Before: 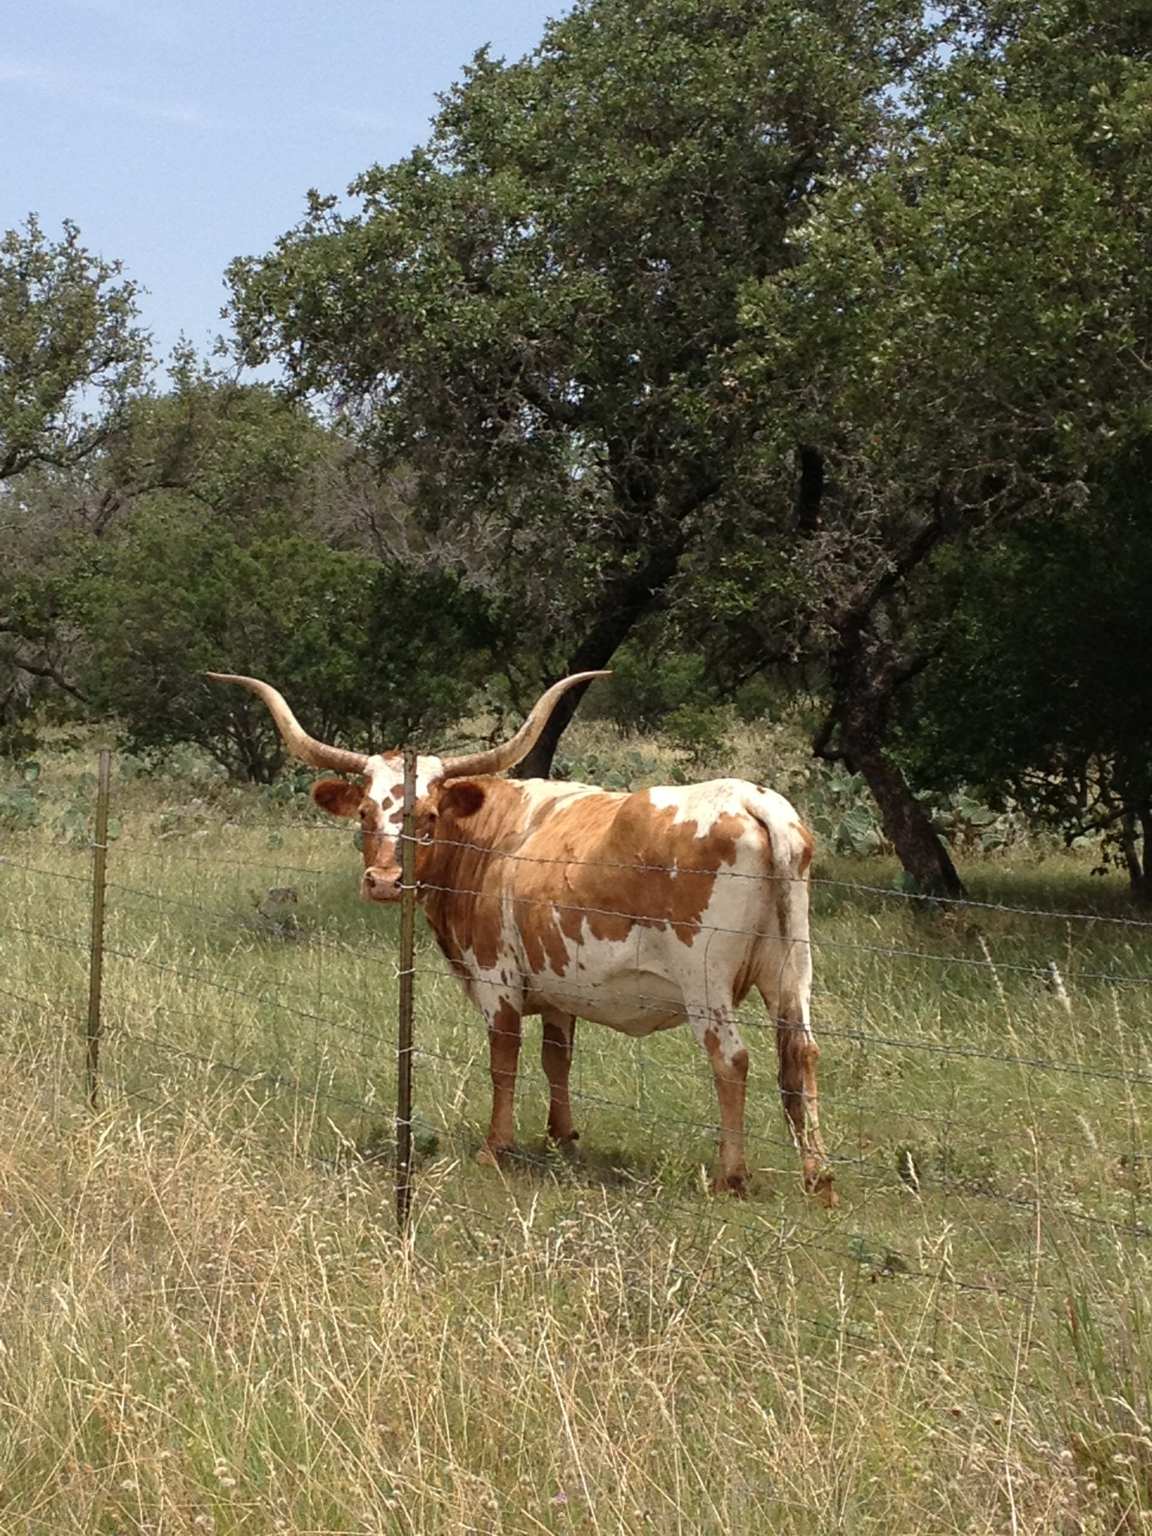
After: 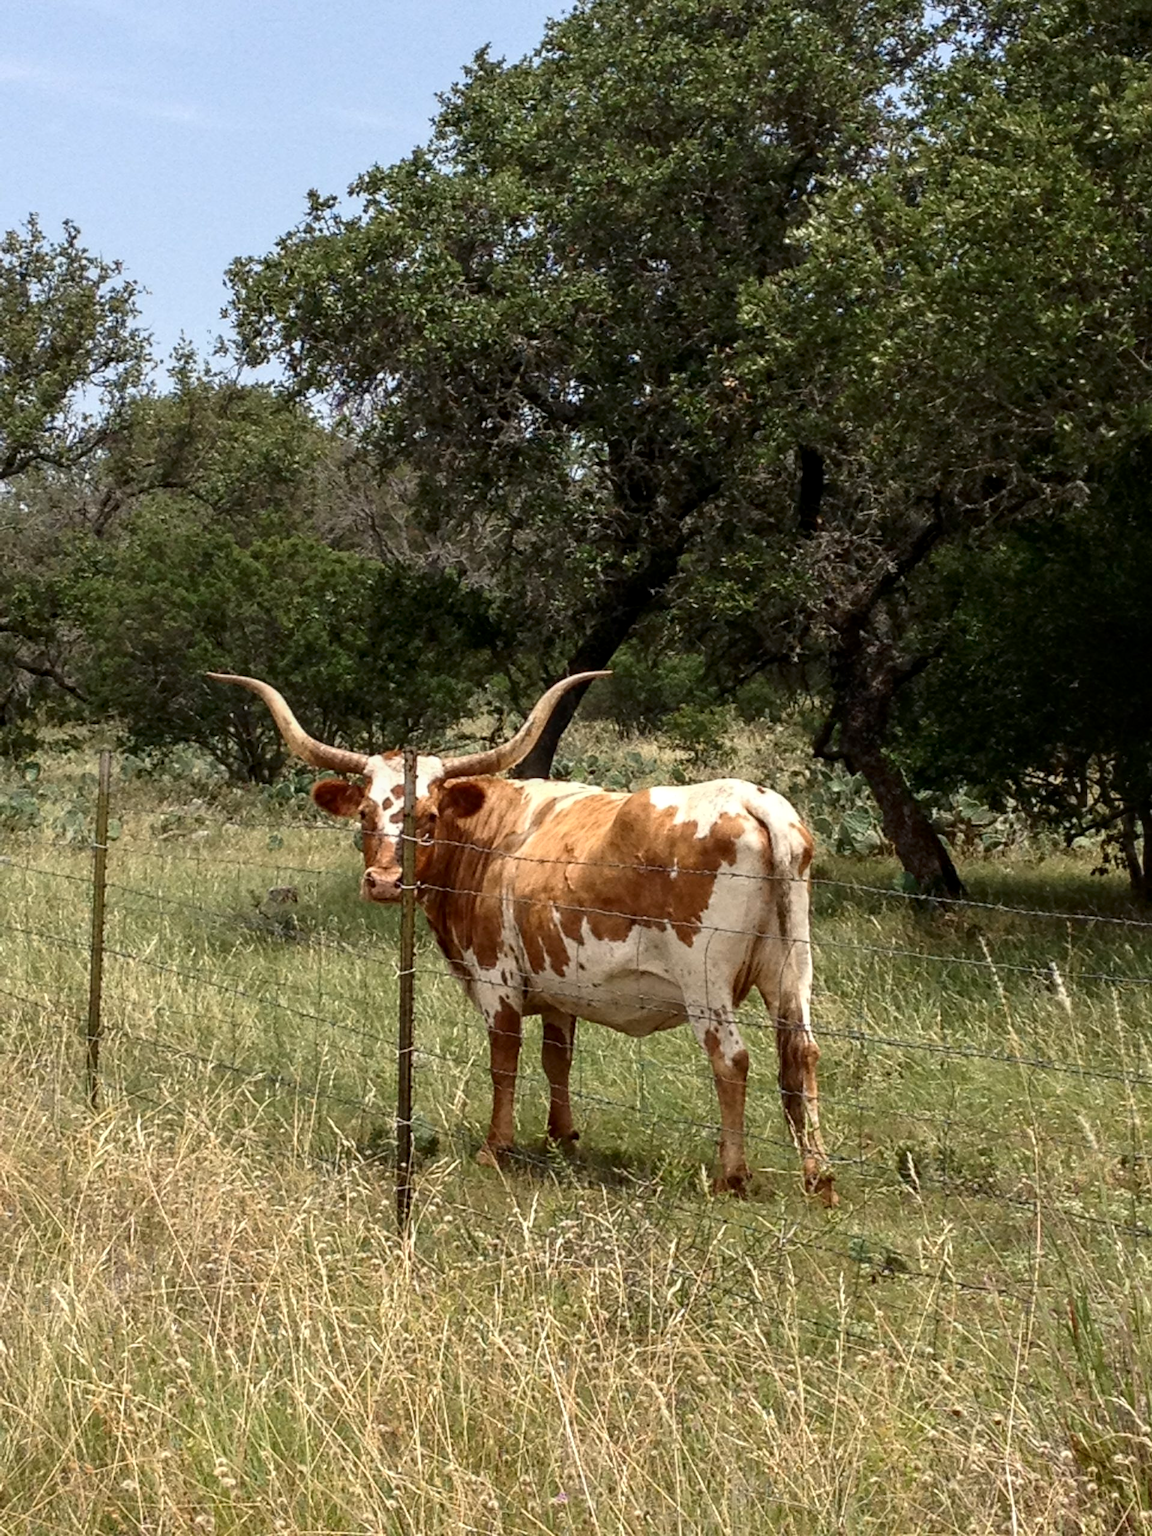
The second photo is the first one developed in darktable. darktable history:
local contrast: on, module defaults
contrast brightness saturation: contrast 0.15, brightness -0.01, saturation 0.1
